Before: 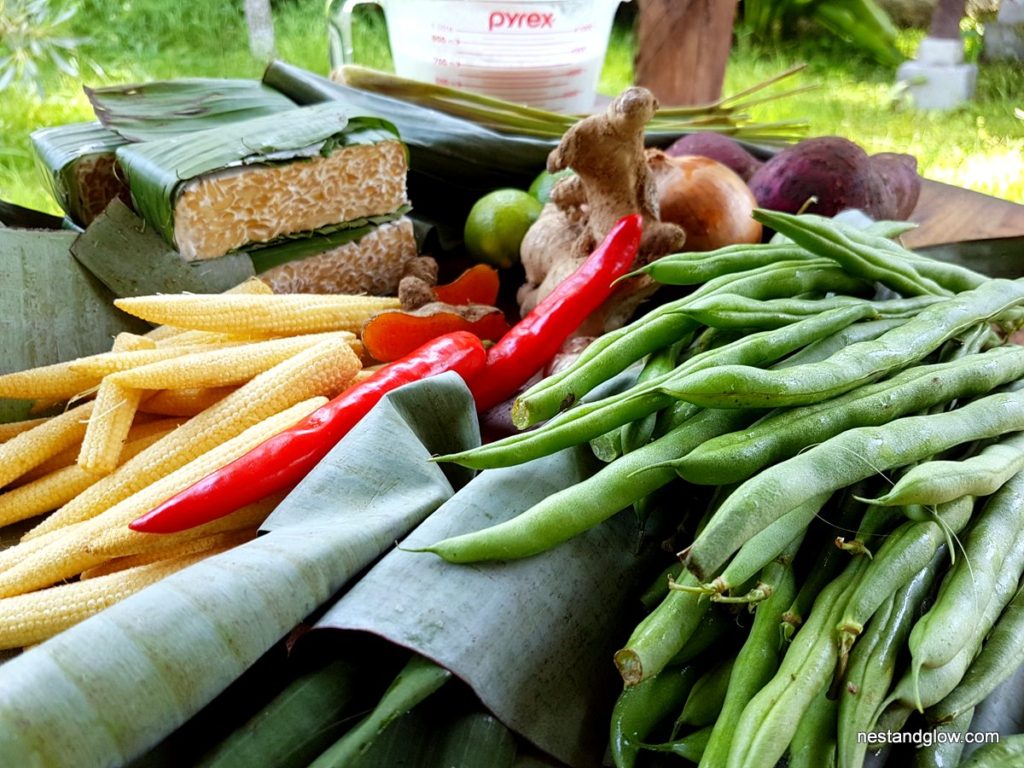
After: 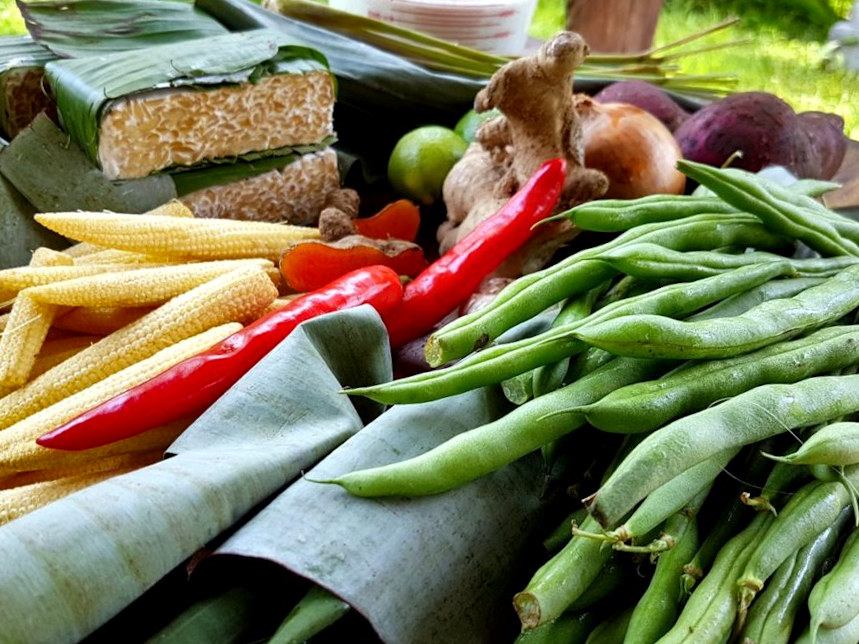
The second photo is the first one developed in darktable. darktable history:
local contrast: mode bilateral grid, contrast 20, coarseness 50, detail 120%, midtone range 0.2
shadows and highlights: shadows 20.91, highlights -82.73, soften with gaussian
crop and rotate: angle -3.27°, left 5.211%, top 5.211%, right 4.607%, bottom 4.607%
